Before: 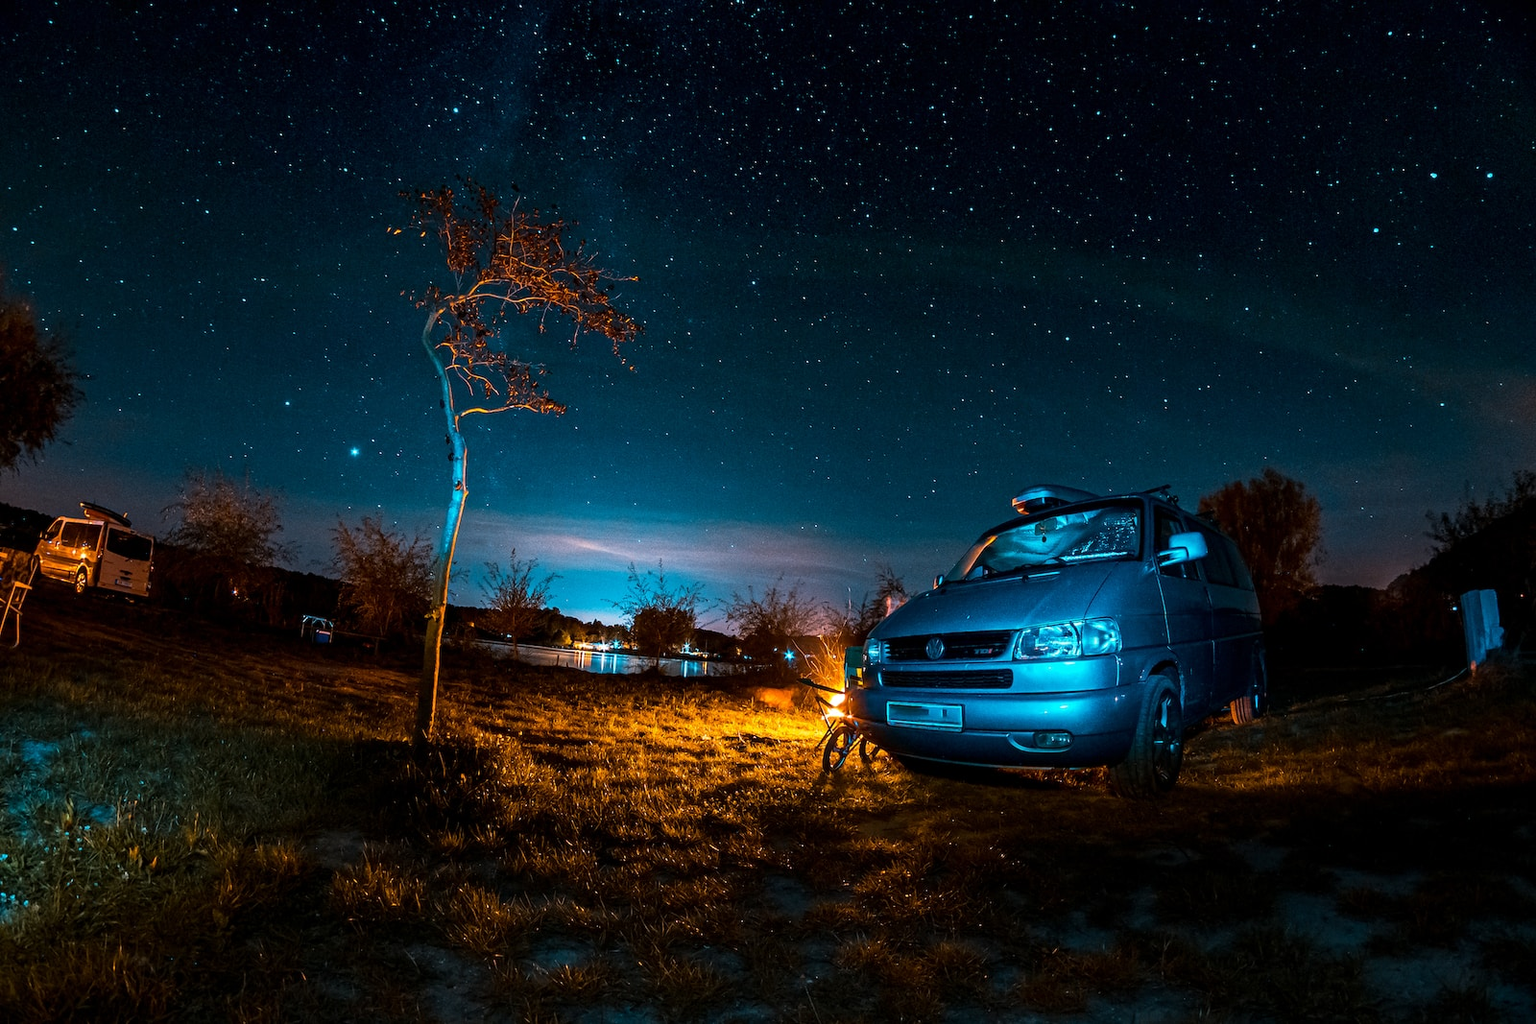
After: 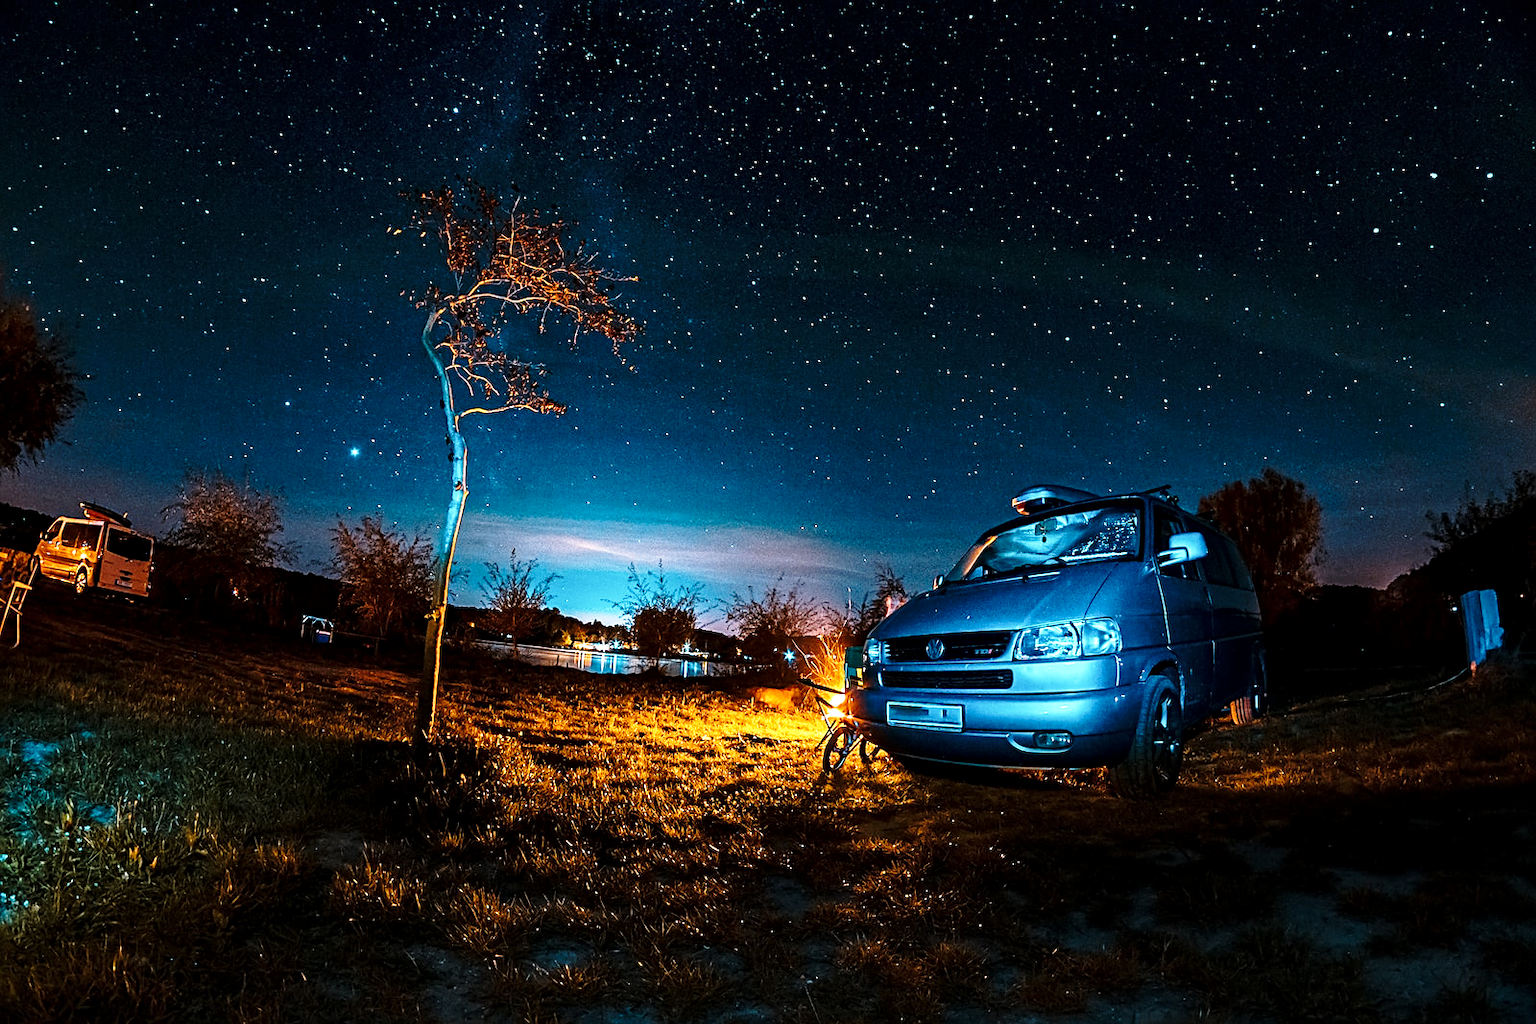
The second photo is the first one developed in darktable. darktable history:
sharpen: on, module defaults
base curve: curves: ch0 [(0, 0) (0.028, 0.03) (0.121, 0.232) (0.46, 0.748) (0.859, 0.968) (1, 1)], preserve colors none
local contrast: mode bilateral grid, contrast 20, coarseness 50, detail 120%, midtone range 0.2
